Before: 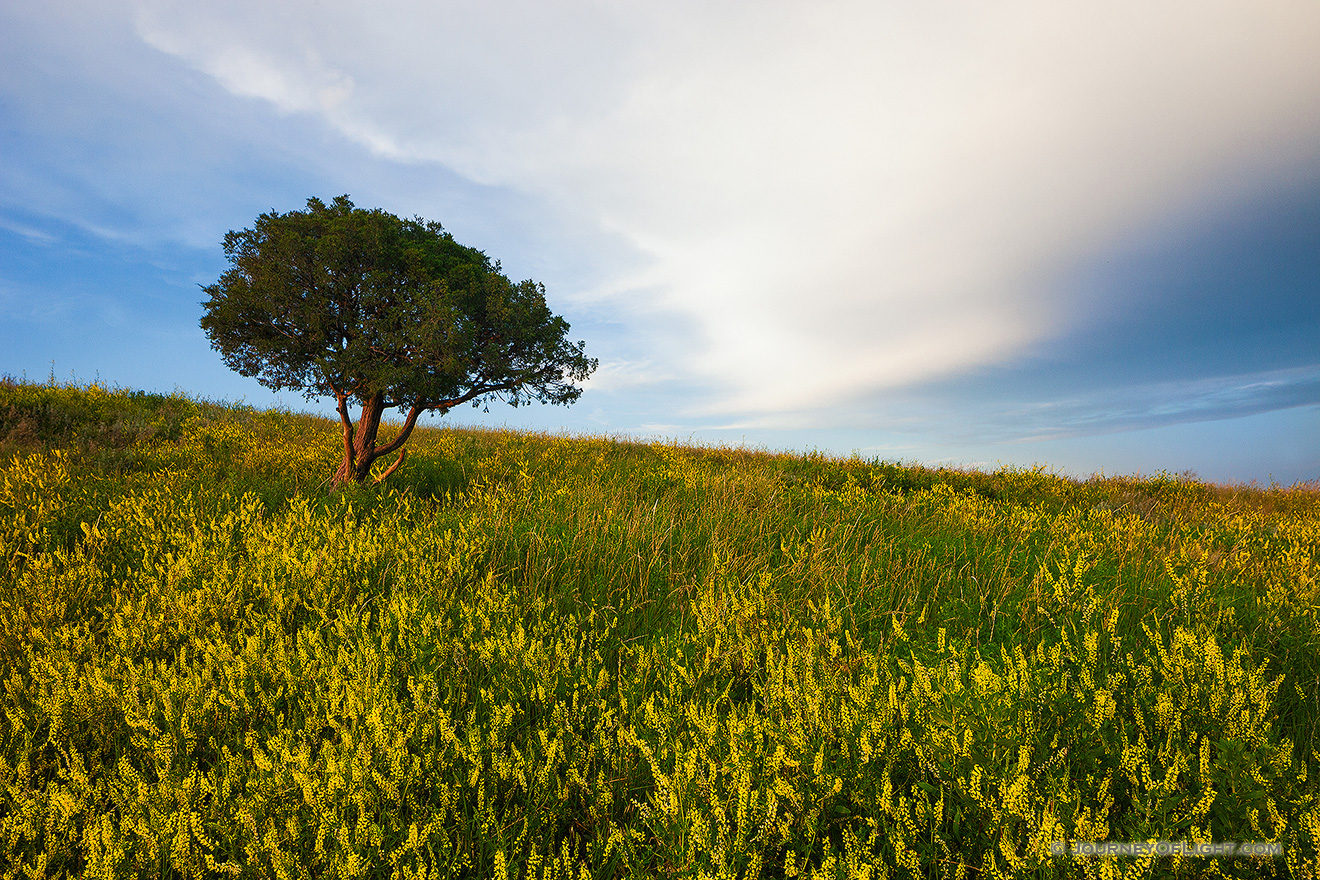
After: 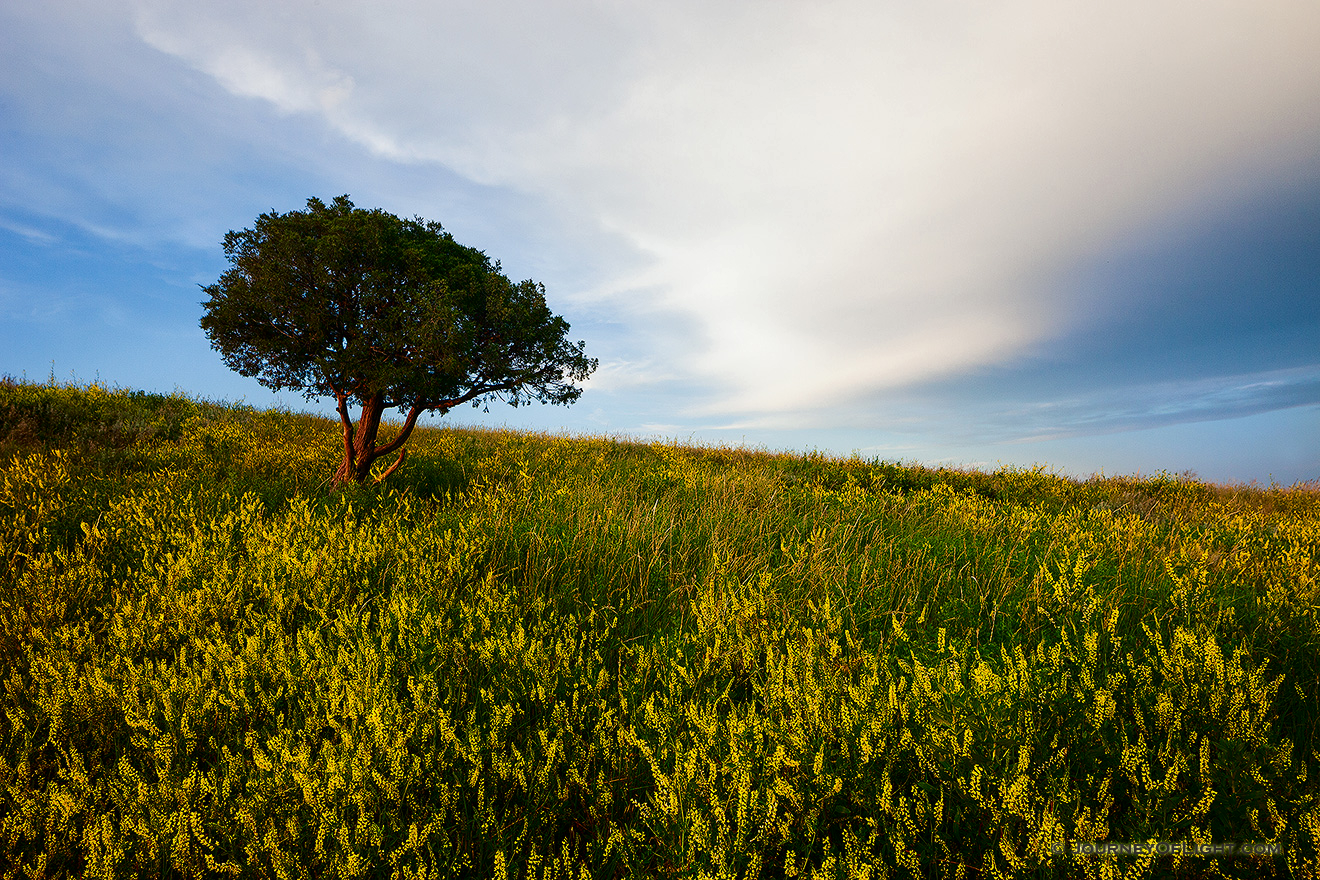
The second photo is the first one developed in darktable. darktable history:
fill light: exposure -2 EV, width 8.6
shadows and highlights: shadows -88.03, highlights -35.45, shadows color adjustment 99.15%, highlights color adjustment 0%, soften with gaussian
